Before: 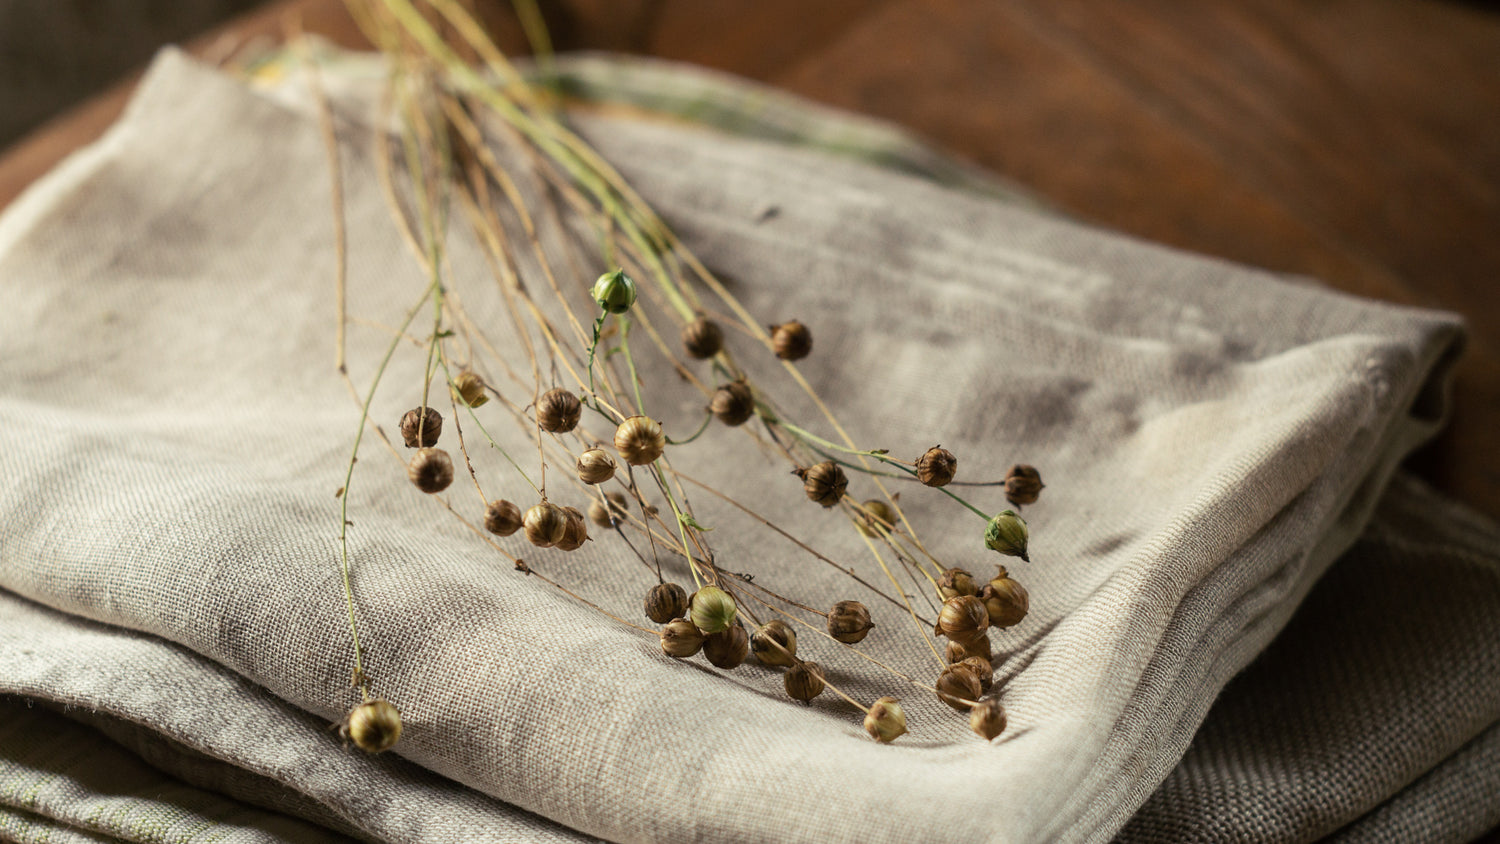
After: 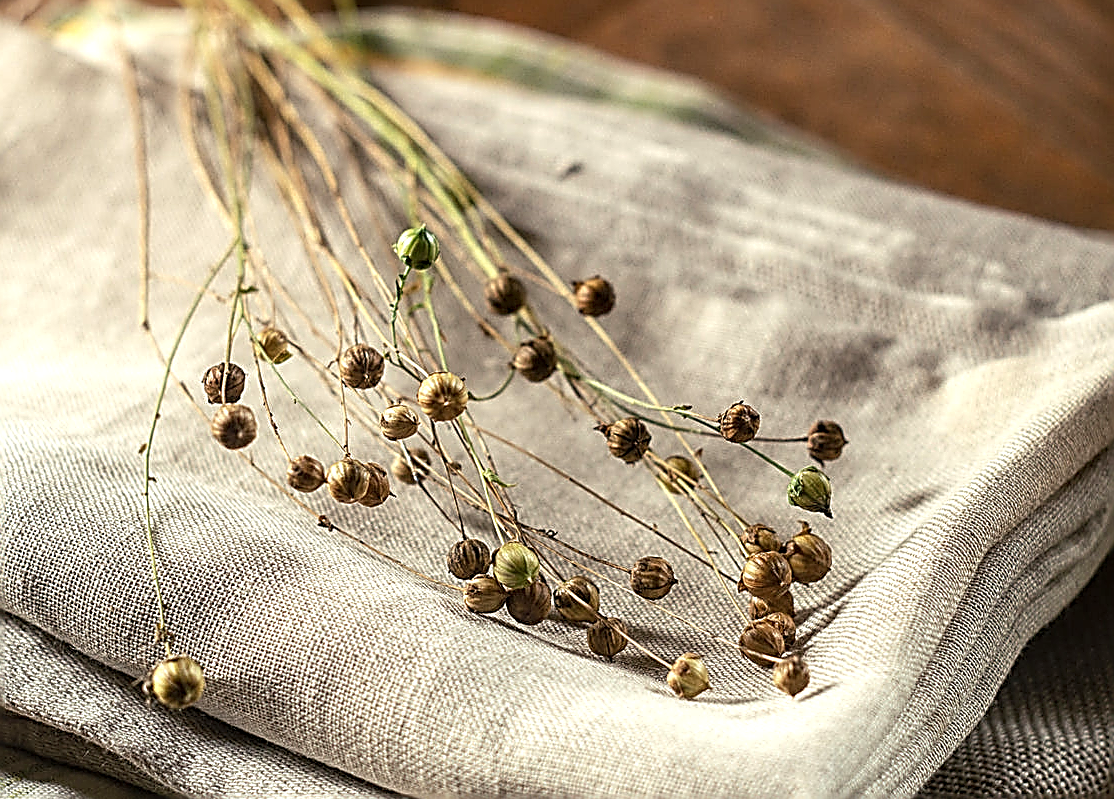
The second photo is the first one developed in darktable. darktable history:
crop and rotate: left 13.135%, top 5.331%, right 12.588%
sharpen: amount 1.991
exposure: black level correction 0.001, exposure 0.5 EV, compensate highlight preservation false
local contrast: on, module defaults
